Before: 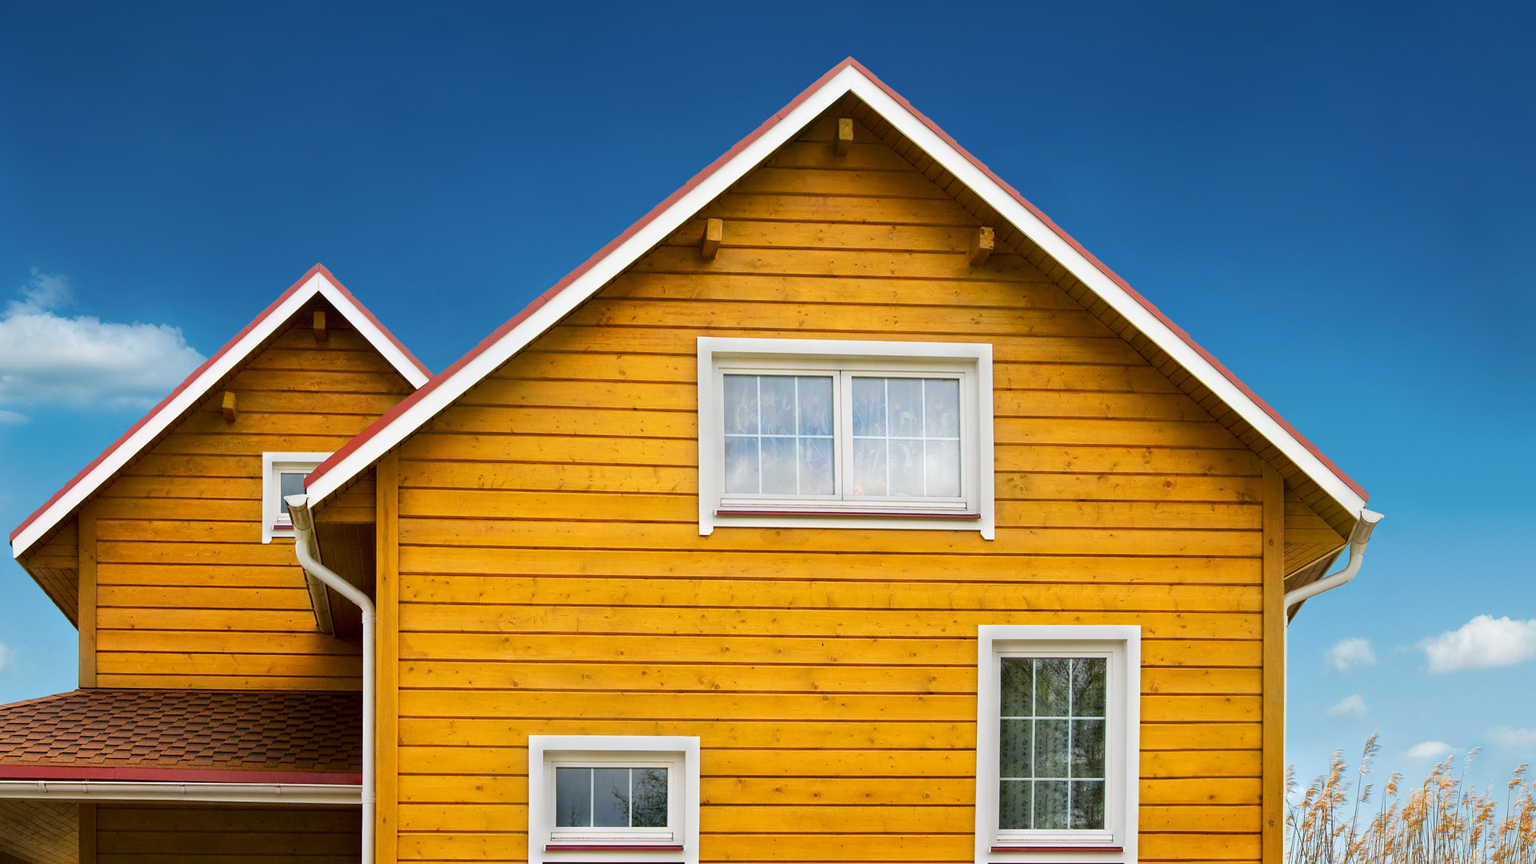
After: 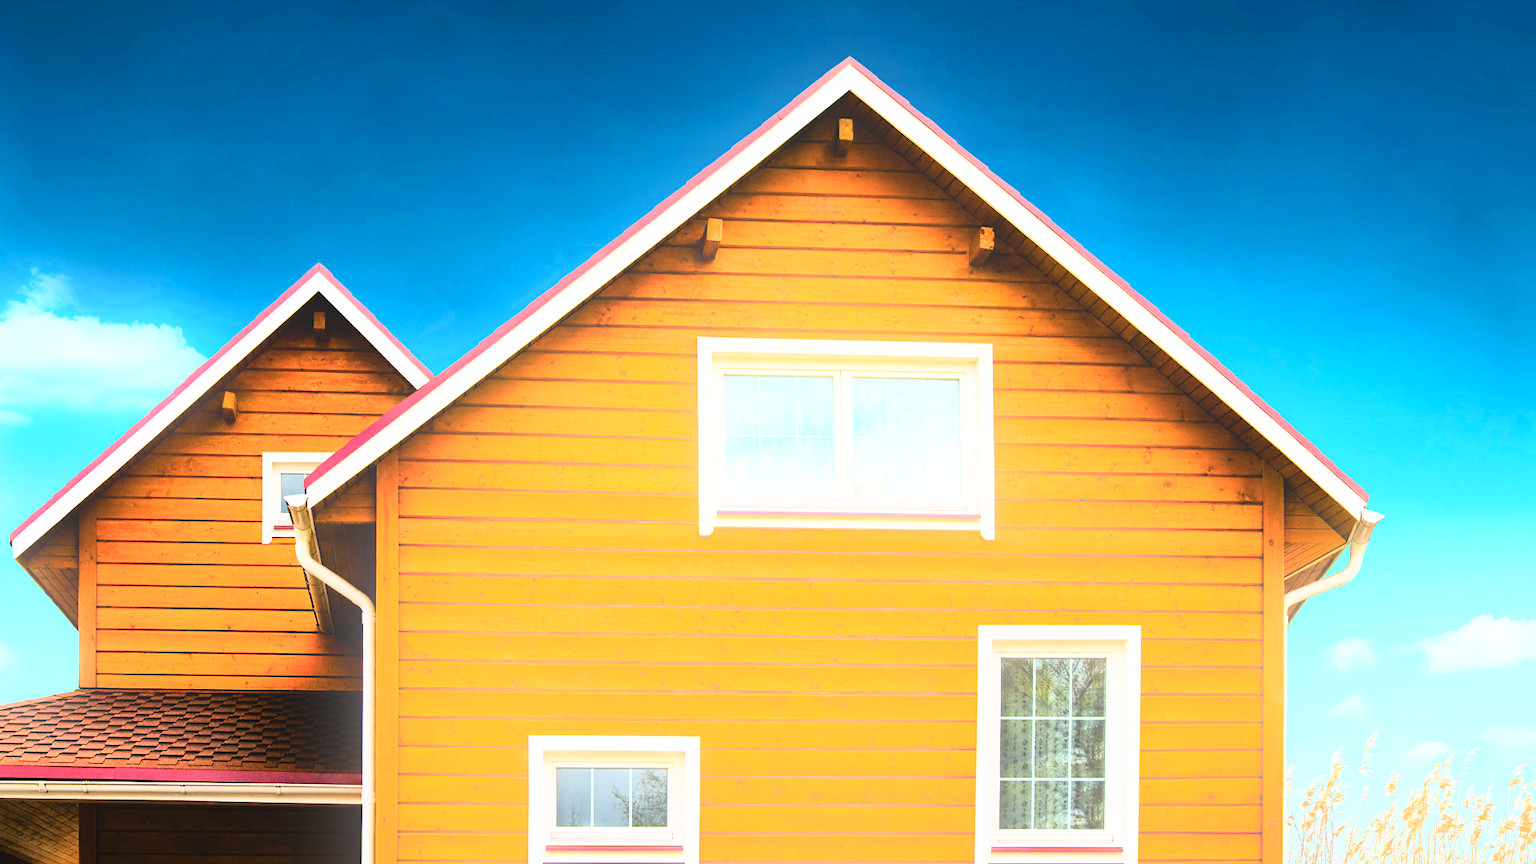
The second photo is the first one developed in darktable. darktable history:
bloom: size 15%, threshold 97%, strength 7%
rgb curve: curves: ch0 [(0, 0) (0.21, 0.15) (0.24, 0.21) (0.5, 0.75) (0.75, 0.96) (0.89, 0.99) (1, 1)]; ch1 [(0, 0.02) (0.21, 0.13) (0.25, 0.2) (0.5, 0.67) (0.75, 0.9) (0.89, 0.97) (1, 1)]; ch2 [(0, 0.02) (0.21, 0.13) (0.25, 0.2) (0.5, 0.67) (0.75, 0.9) (0.89, 0.97) (1, 1)], compensate middle gray true
color zones: curves: ch1 [(0.239, 0.552) (0.75, 0.5)]; ch2 [(0.25, 0.462) (0.749, 0.457)], mix 25.94%
